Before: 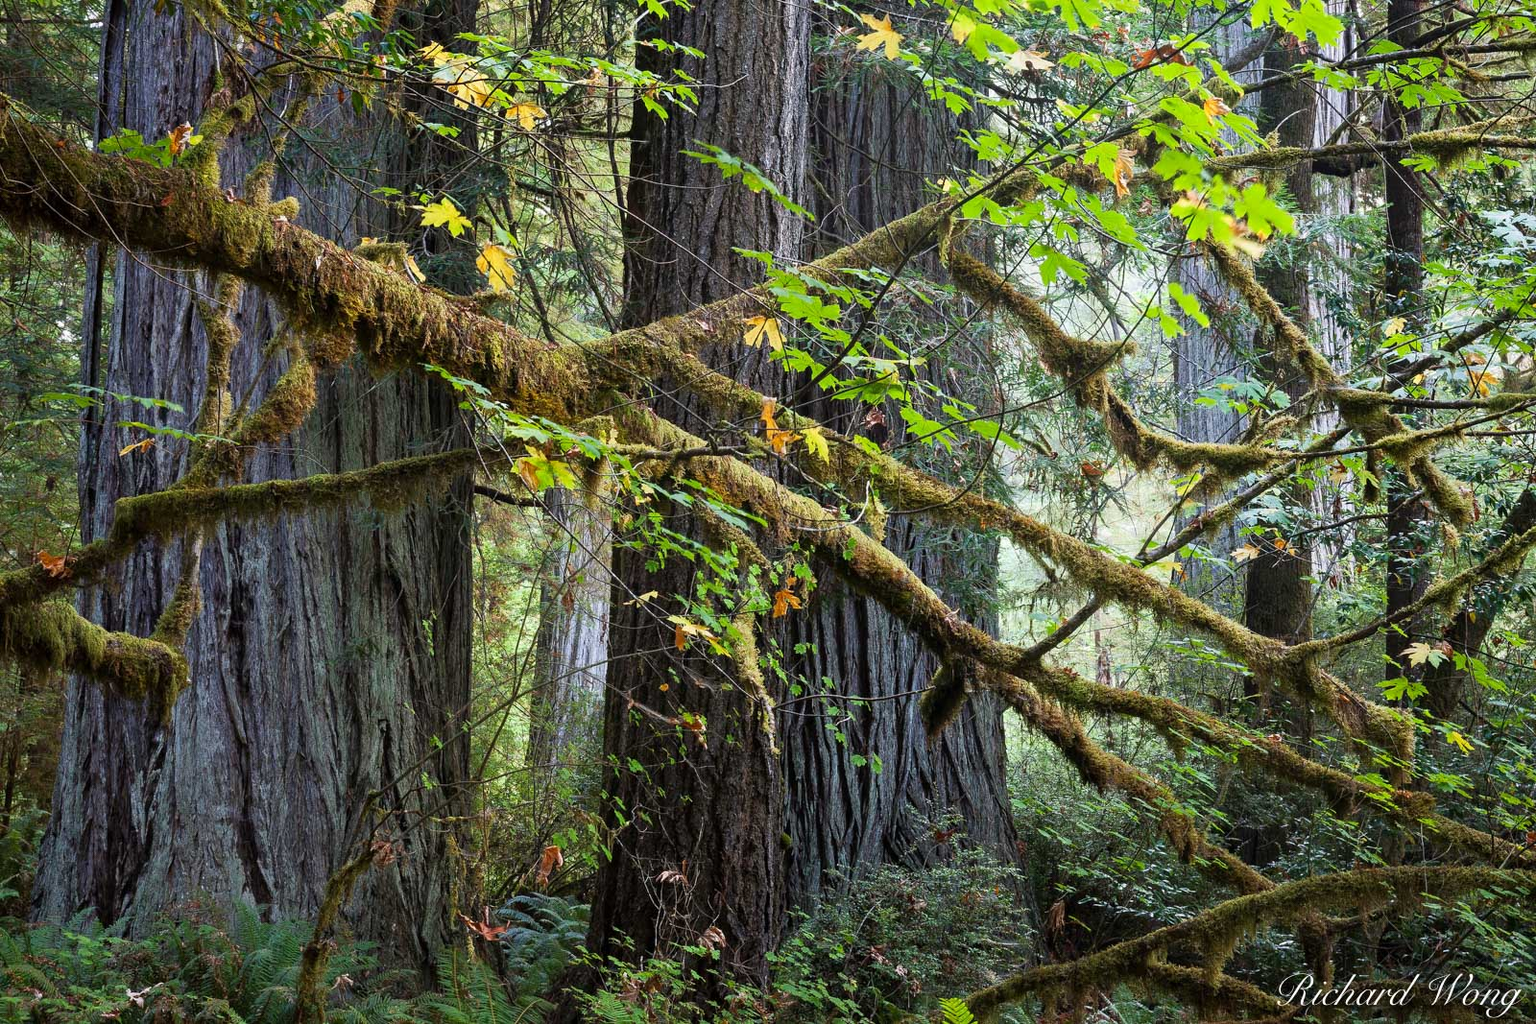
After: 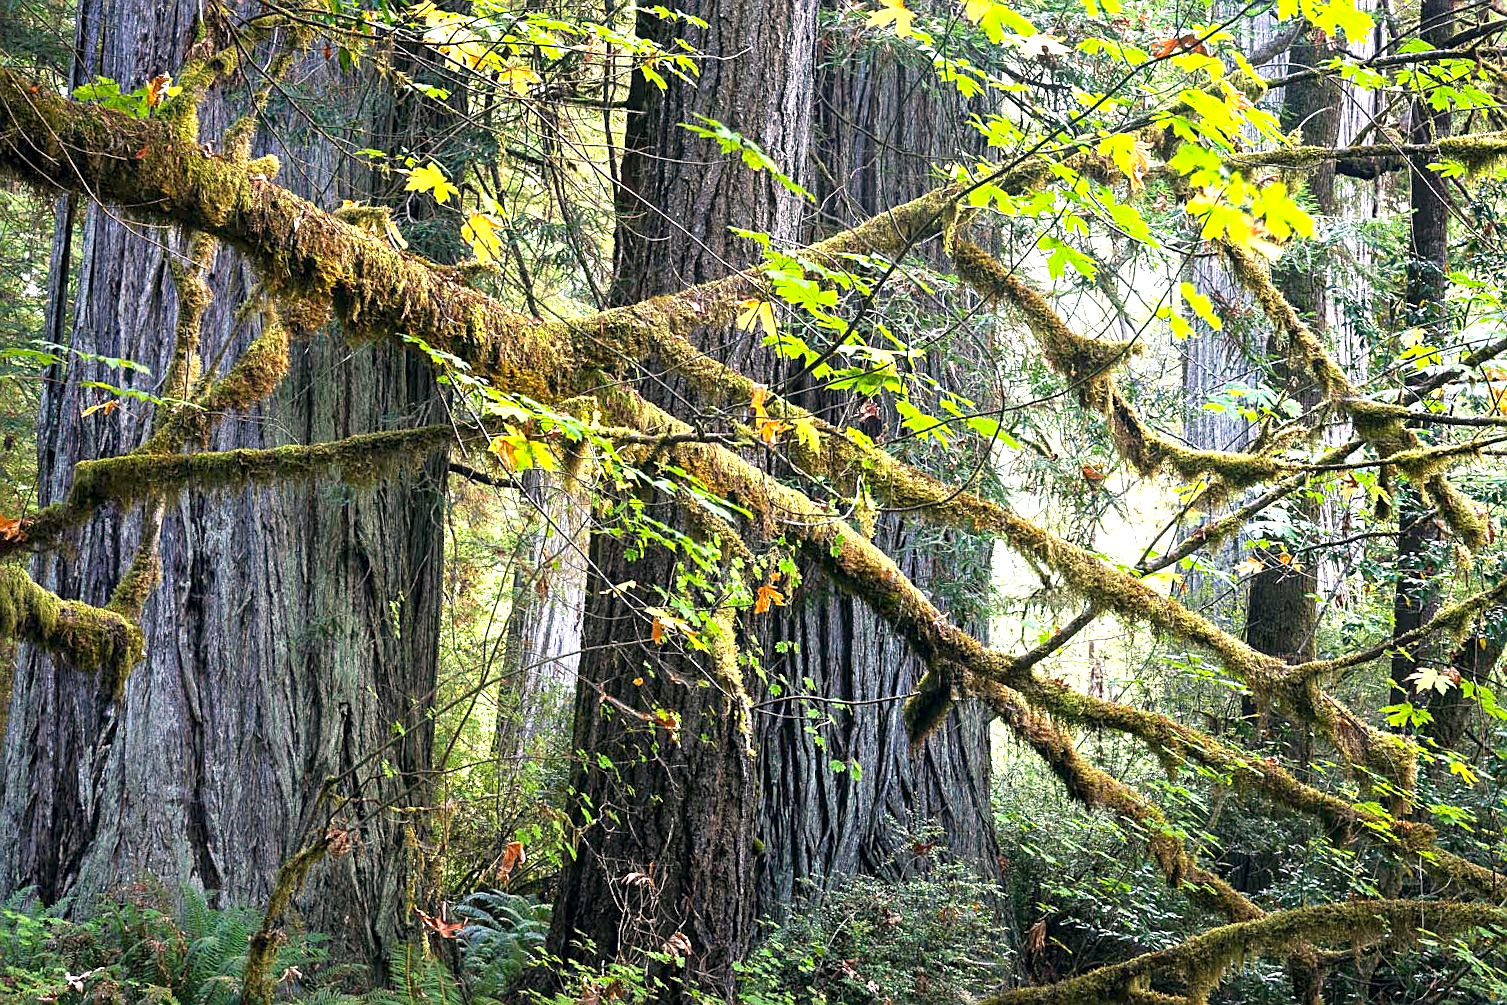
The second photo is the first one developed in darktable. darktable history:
exposure: exposure 1 EV, compensate highlight preservation false
local contrast: highlights 102%, shadows 100%, detail 119%, midtone range 0.2
sharpen: on, module defaults
crop and rotate: angle -2.38°
color correction: highlights a* 5.4, highlights b* 5.32, shadows a* -4.9, shadows b* -5.1
